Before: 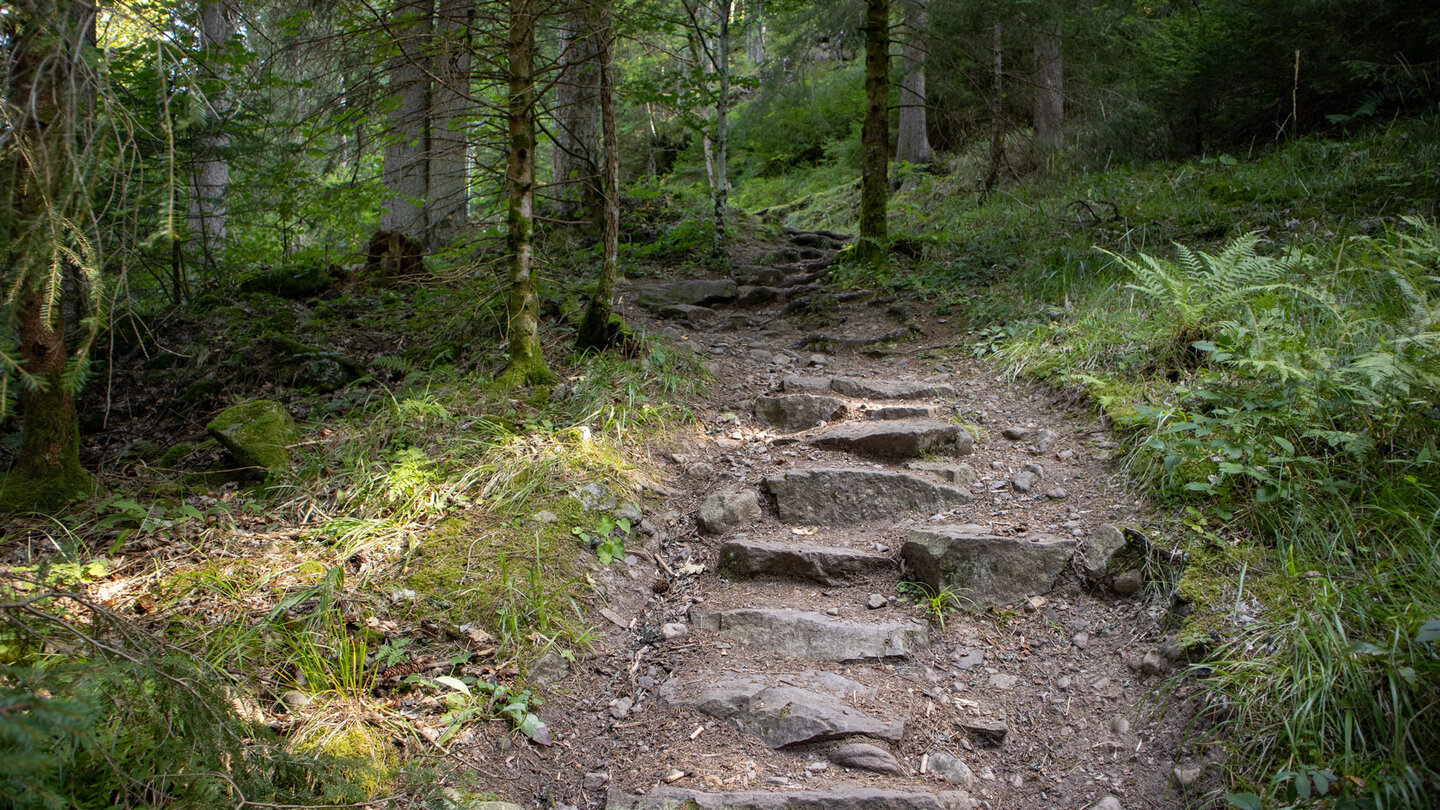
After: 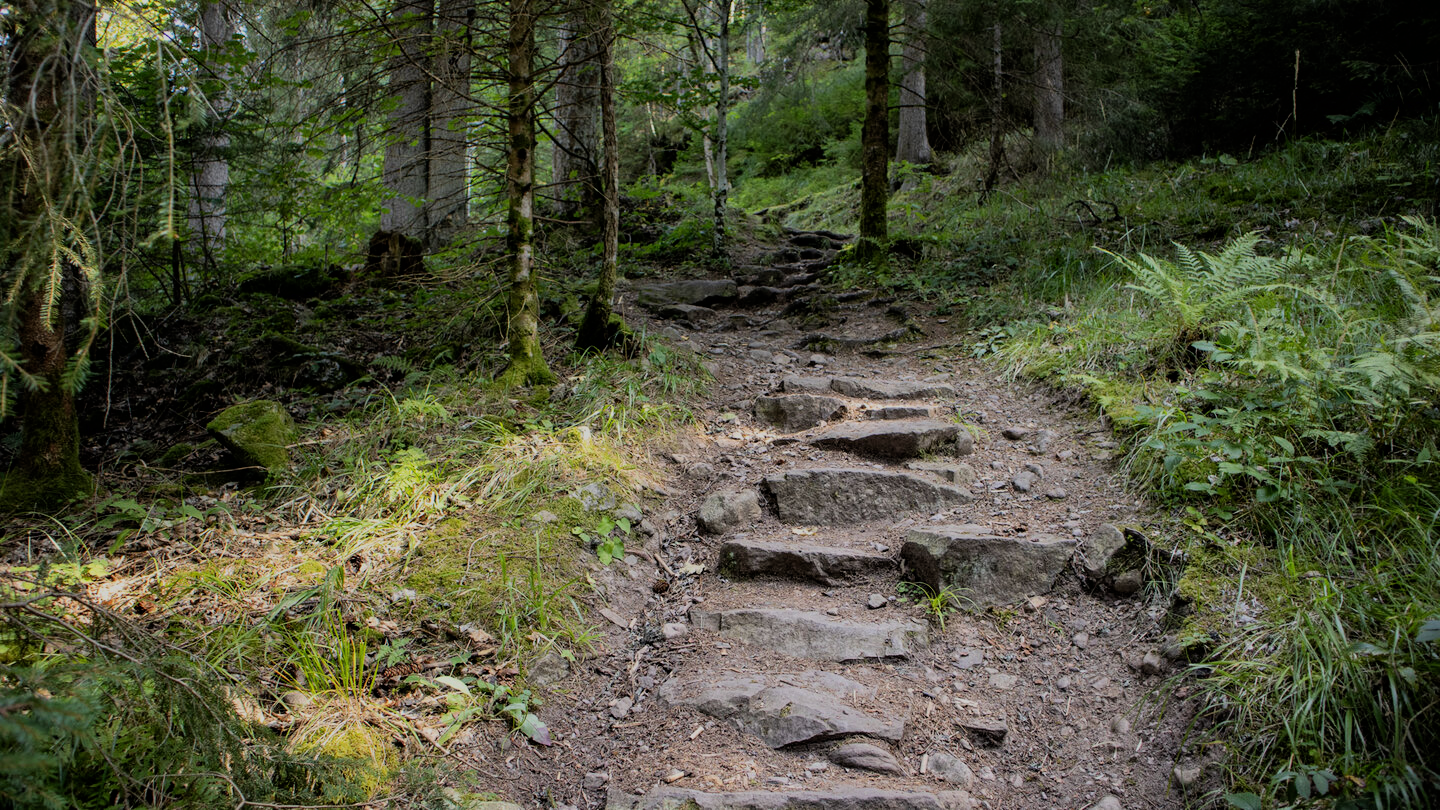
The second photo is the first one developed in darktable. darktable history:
filmic rgb: black relative exposure -7.35 EV, white relative exposure 5.06 EV, hardness 3.22, color science v6 (2022)
tone equalizer: edges refinement/feathering 500, mask exposure compensation -1.57 EV, preserve details no
